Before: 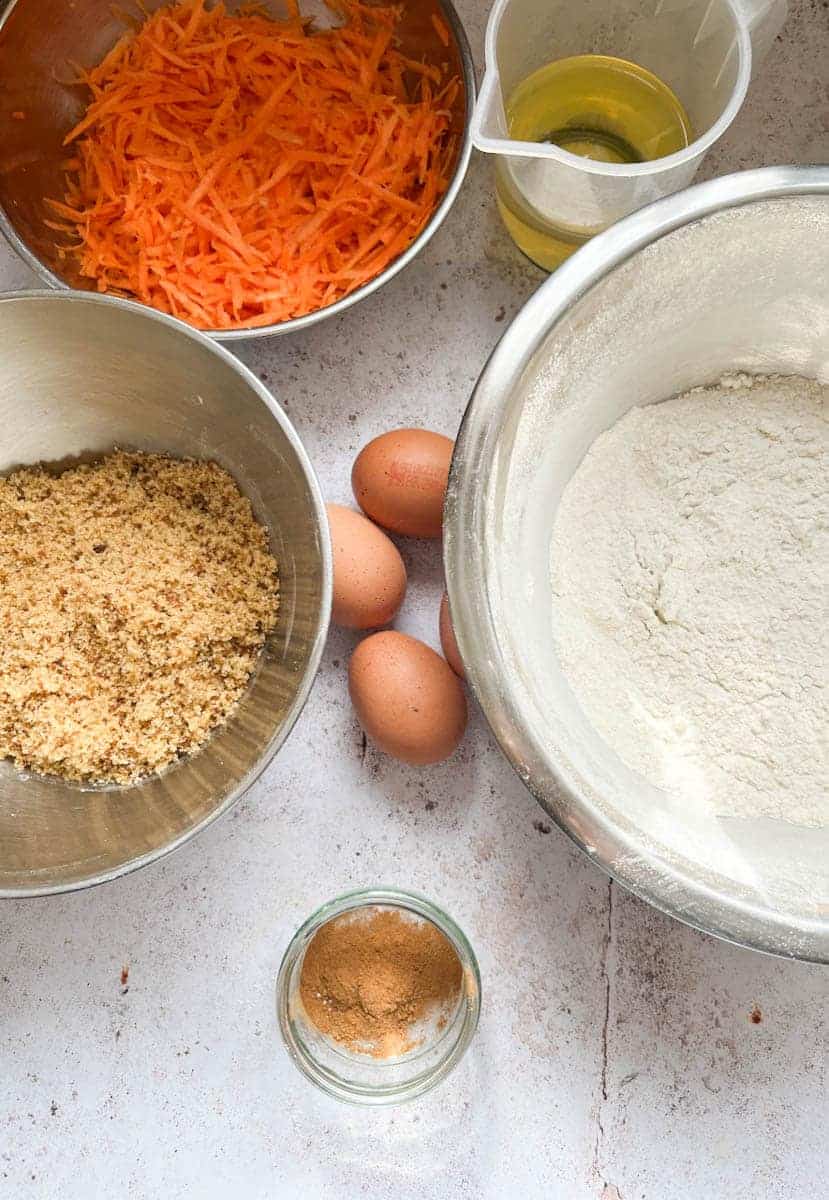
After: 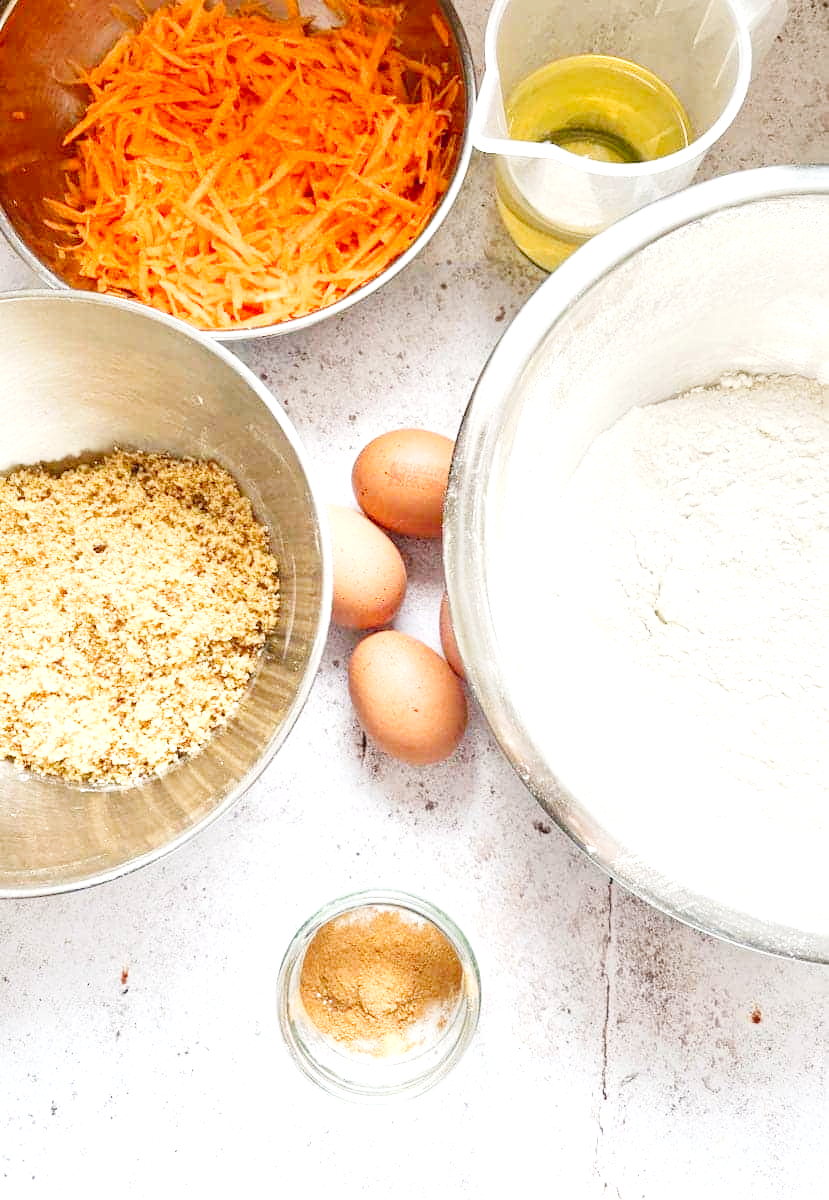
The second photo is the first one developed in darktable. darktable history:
local contrast: mode bilateral grid, contrast 20, coarseness 50, detail 120%, midtone range 0.2
exposure: exposure 0.951 EV, compensate highlight preservation false
tone curve: curves: ch0 [(0, 0.037) (0.045, 0.055) (0.155, 0.138) (0.29, 0.325) (0.428, 0.513) (0.604, 0.71) (0.824, 0.882) (1, 0.965)]; ch1 [(0, 0) (0.339, 0.334) (0.445, 0.419) (0.476, 0.454) (0.498, 0.498) (0.53, 0.515) (0.557, 0.556) (0.609, 0.649) (0.716, 0.746) (1, 1)]; ch2 [(0, 0) (0.327, 0.318) (0.417, 0.426) (0.46, 0.453) (0.502, 0.5) (0.526, 0.52) (0.554, 0.541) (0.626, 0.65) (0.749, 0.746) (1, 1)], preserve colors none
